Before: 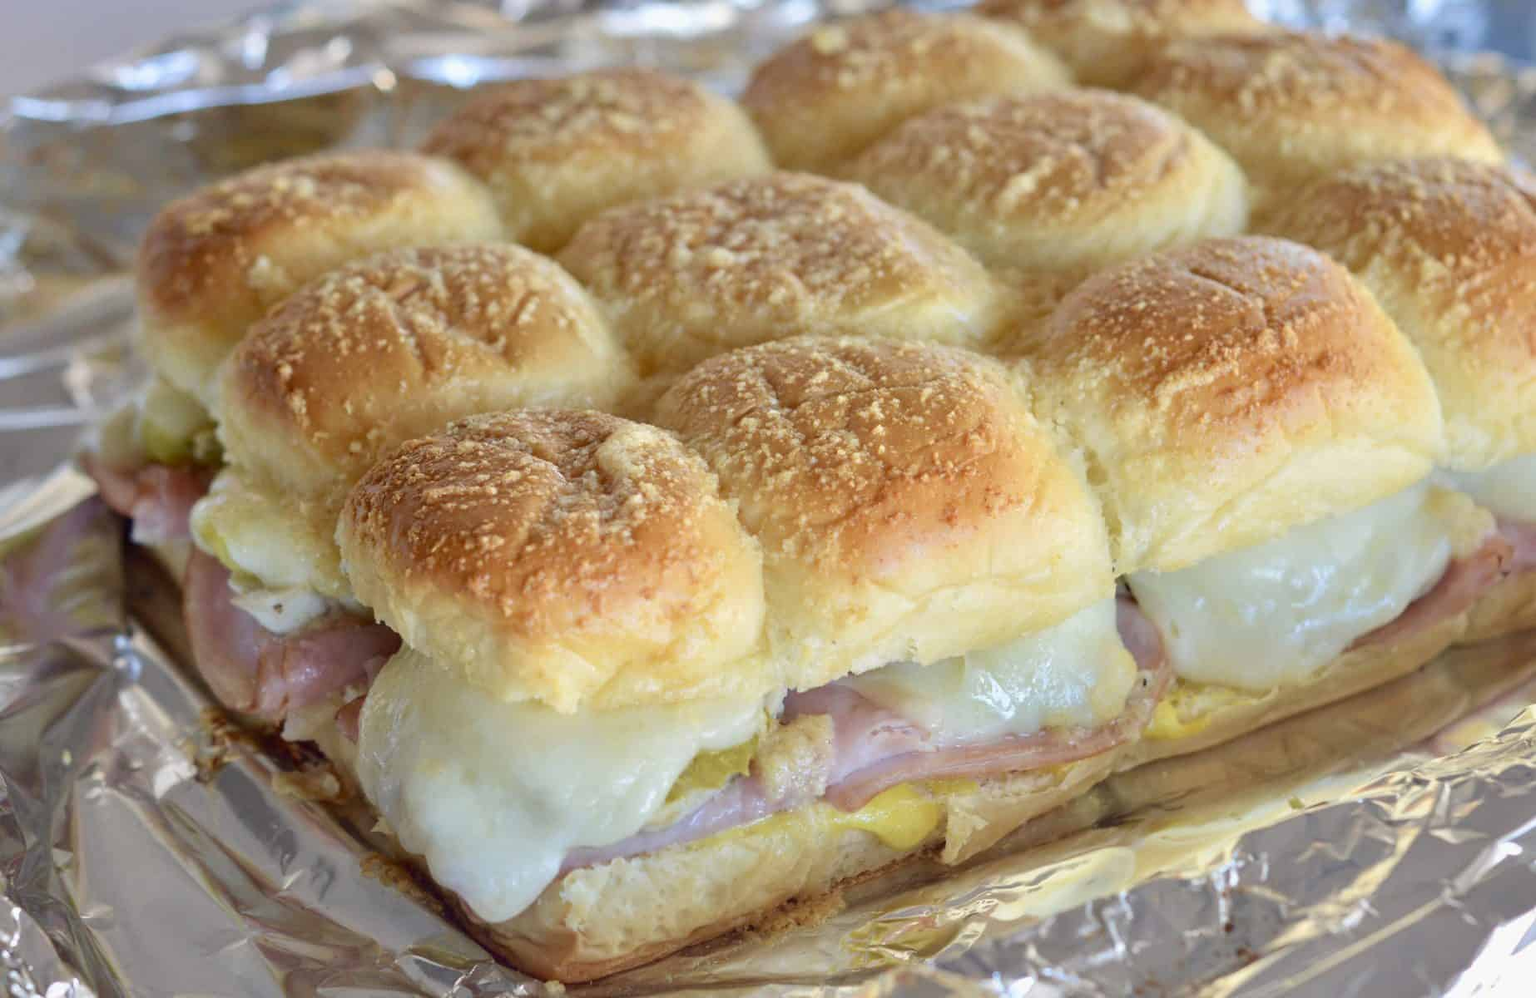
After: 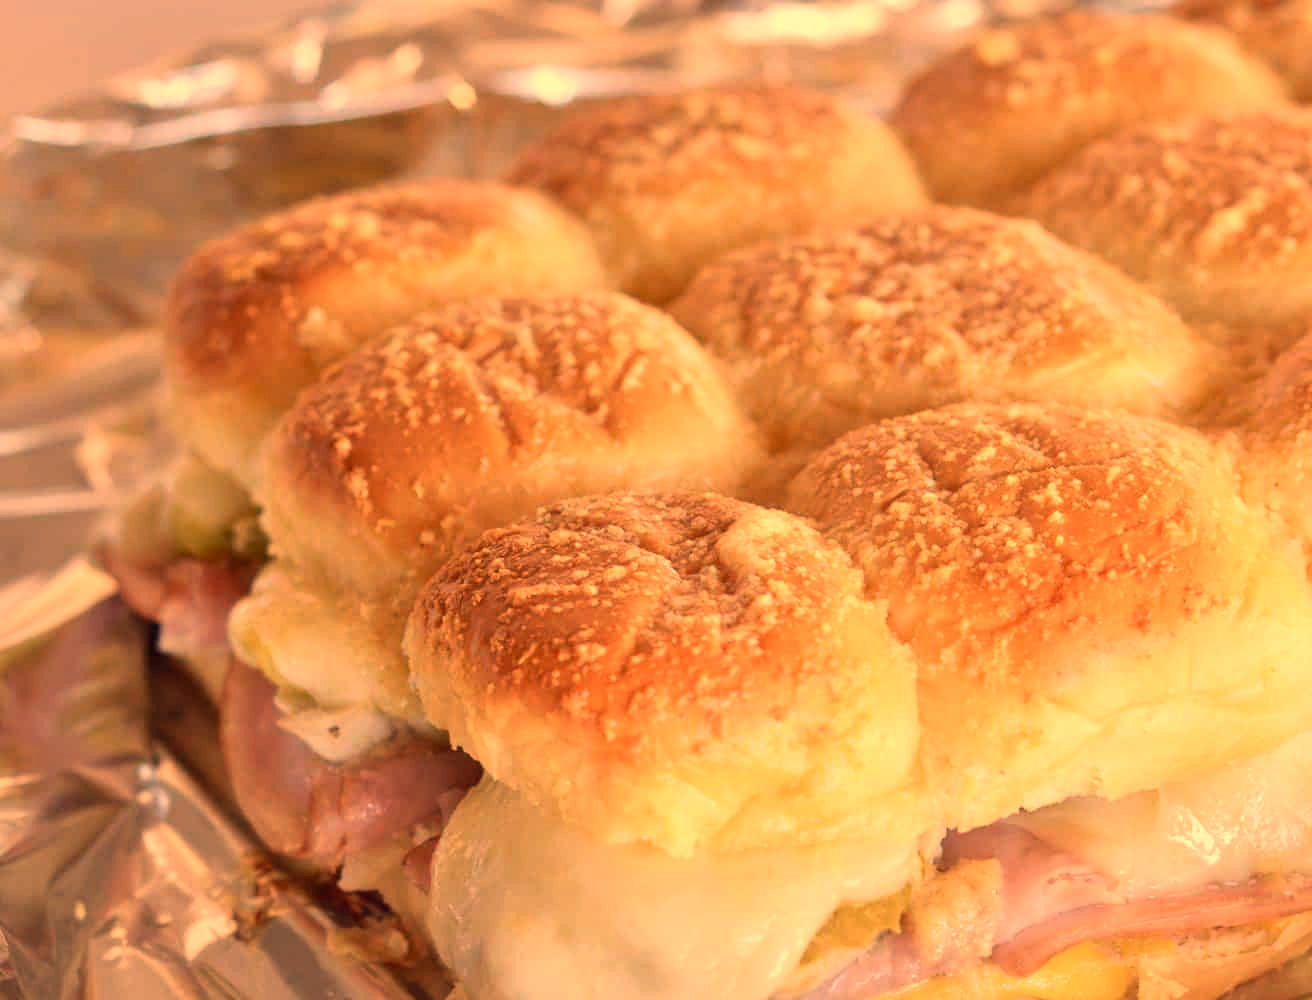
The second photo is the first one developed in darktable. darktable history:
white balance: red 1.467, blue 0.684
crop: right 28.885%, bottom 16.626%
